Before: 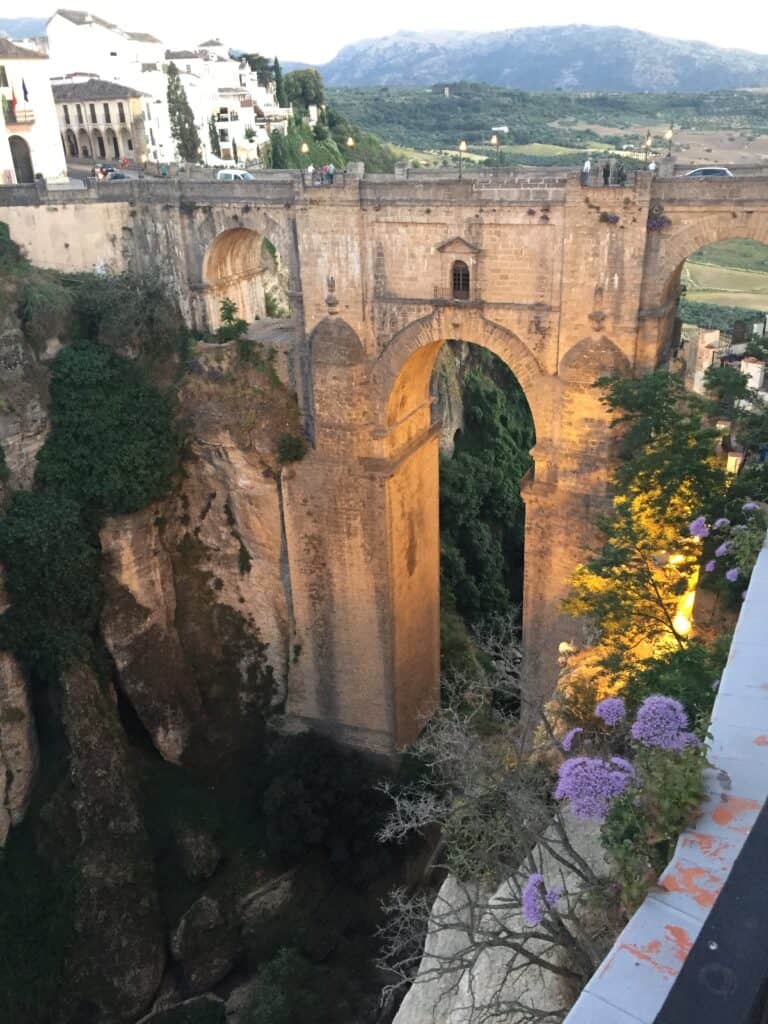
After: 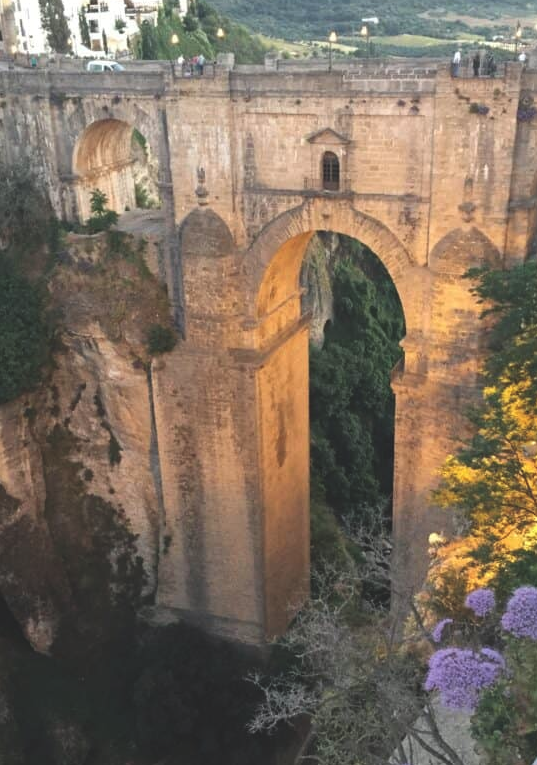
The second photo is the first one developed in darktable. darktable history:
exposure: black level correction -0.015, compensate highlight preservation false
crop and rotate: left 17.046%, top 10.659%, right 12.989%, bottom 14.553%
